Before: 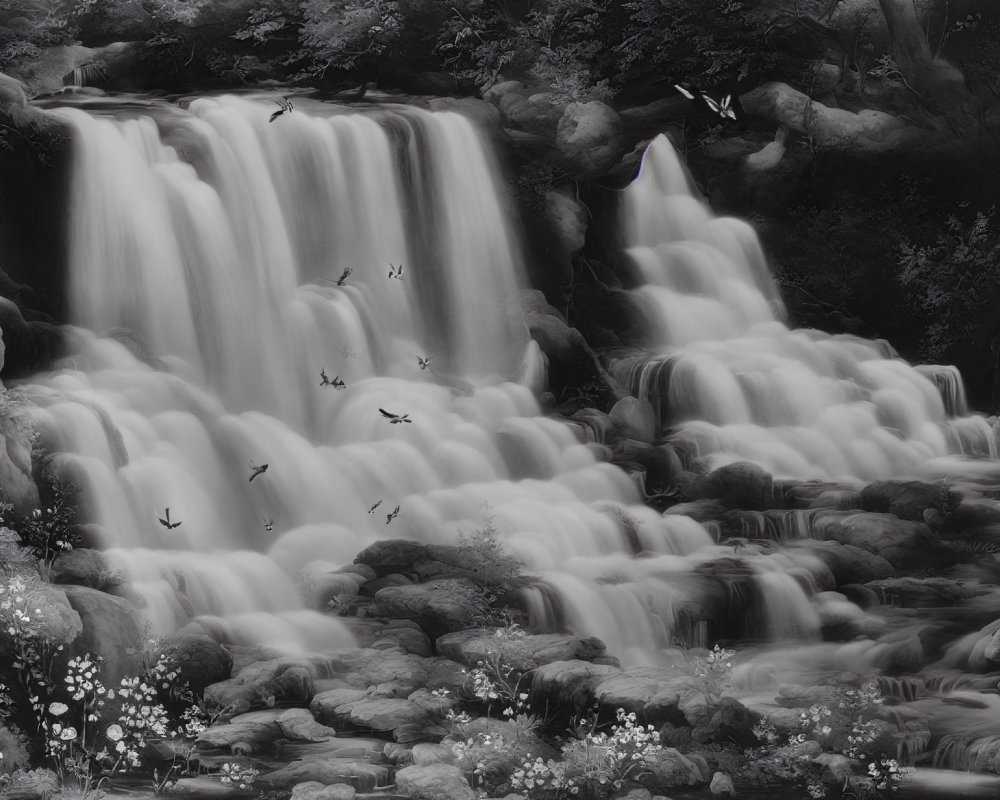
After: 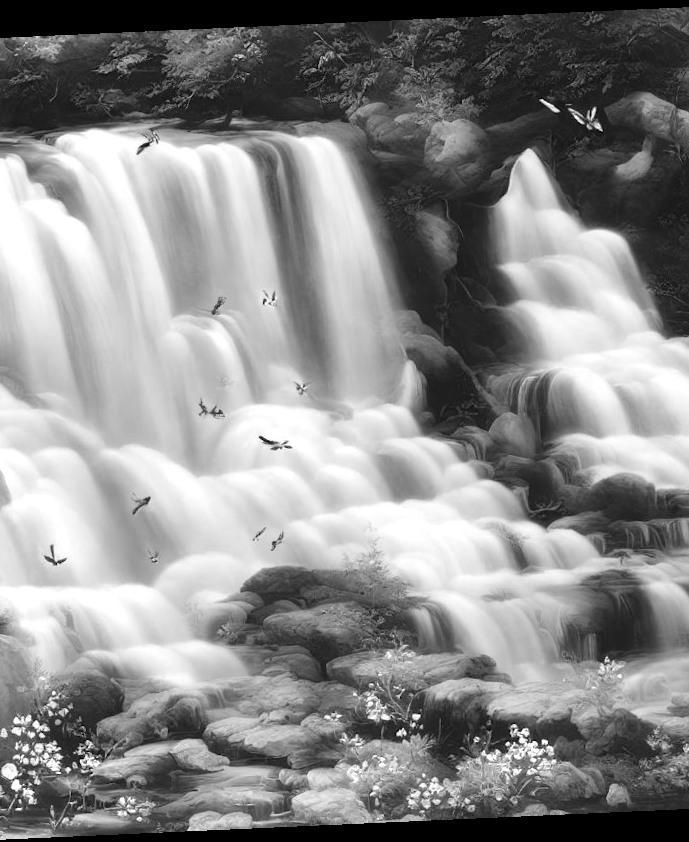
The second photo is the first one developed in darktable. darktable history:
rotate and perspective: rotation -2.56°, automatic cropping off
exposure: exposure 1.137 EV, compensate highlight preservation false
crop and rotate: left 13.409%, right 19.924%
monochrome: a -6.99, b 35.61, size 1.4
